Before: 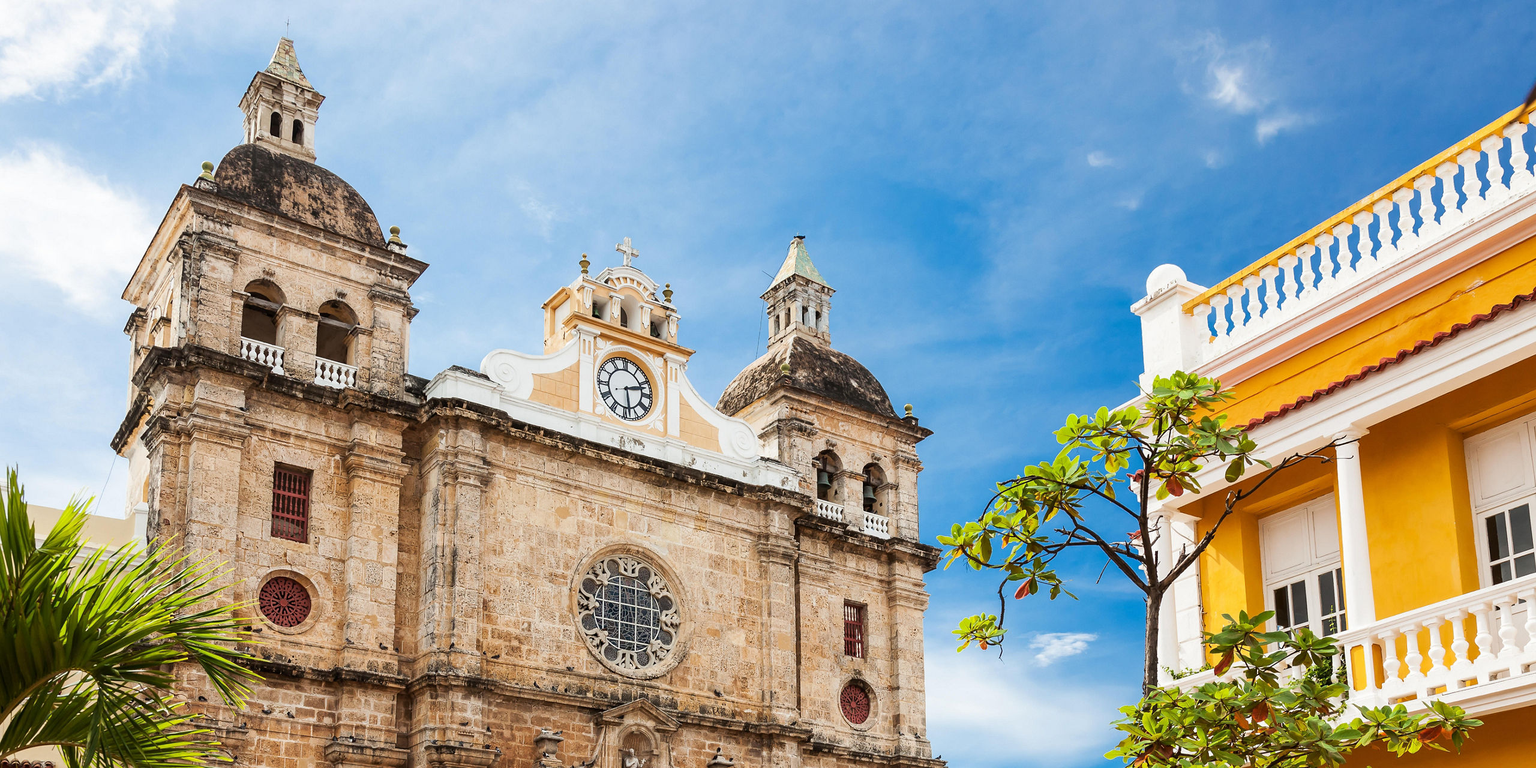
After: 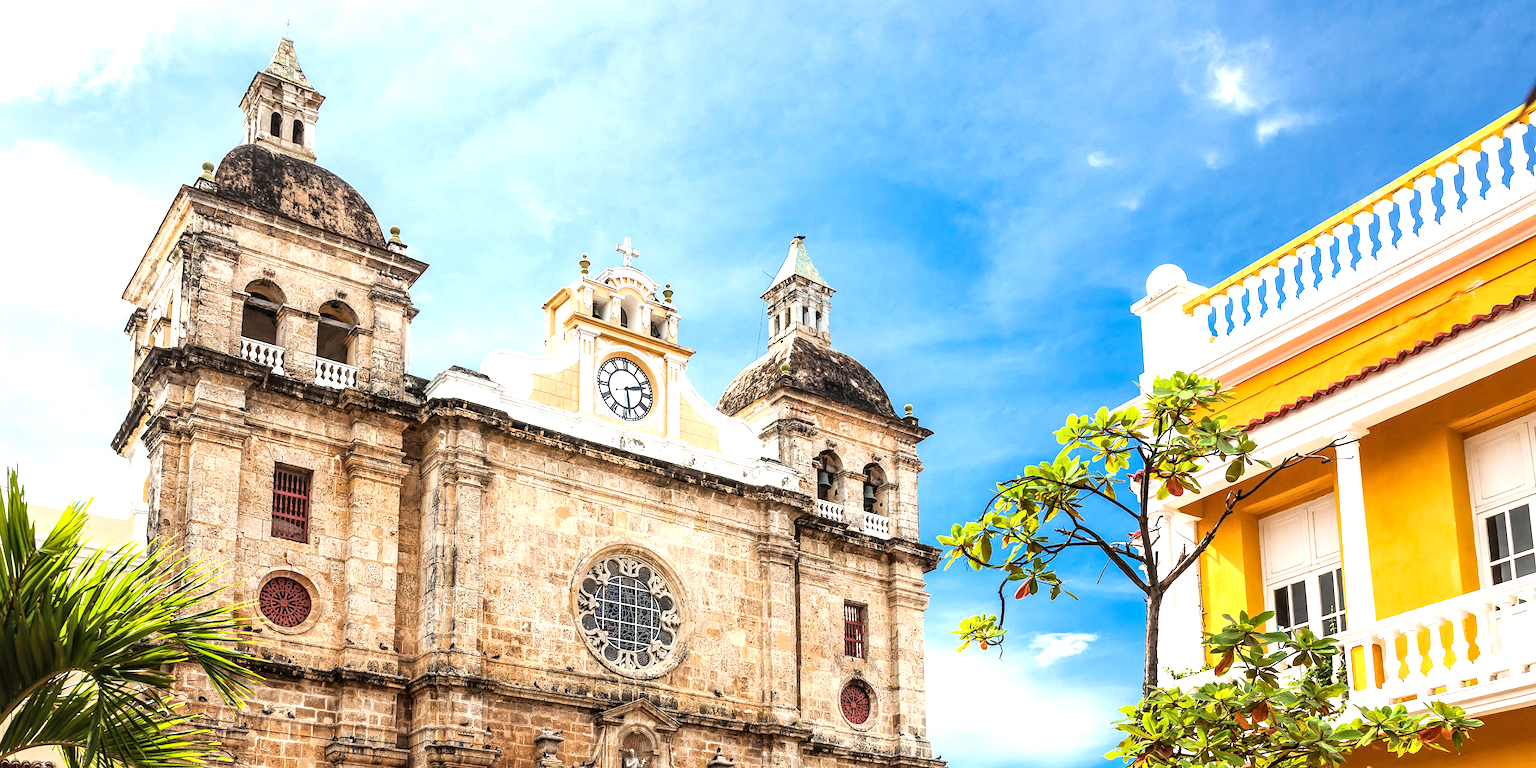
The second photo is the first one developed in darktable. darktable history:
local contrast: on, module defaults
tone equalizer: -8 EV -0.787 EV, -7 EV -0.724 EV, -6 EV -0.6 EV, -5 EV -0.407 EV, -3 EV 0.366 EV, -2 EV 0.6 EV, -1 EV 0.688 EV, +0 EV 0.727 EV, mask exposure compensation -0.5 EV
